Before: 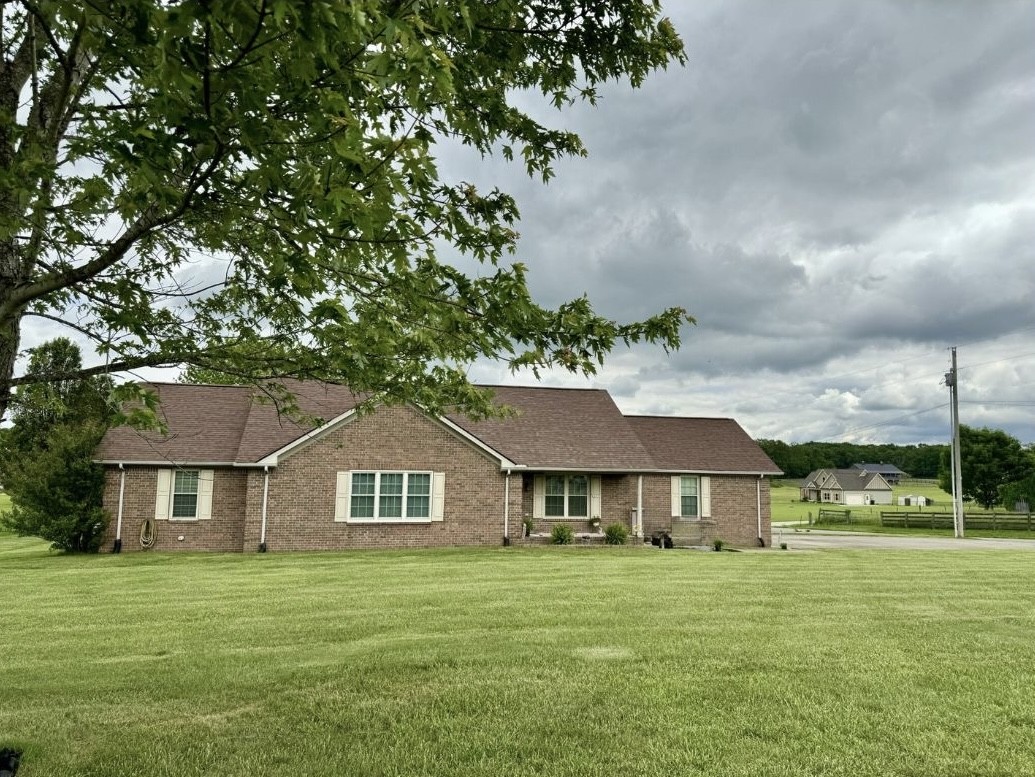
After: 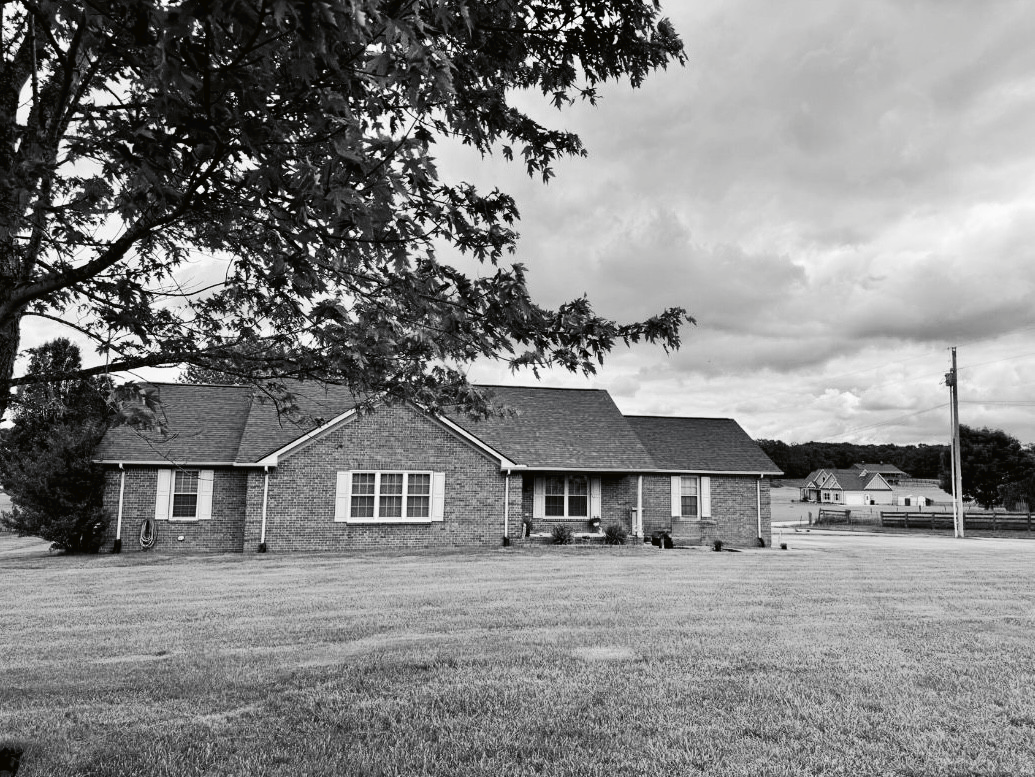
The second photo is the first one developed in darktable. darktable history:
tone curve: curves: ch0 [(0, 0) (0.003, 0.016) (0.011, 0.016) (0.025, 0.016) (0.044, 0.016) (0.069, 0.016) (0.1, 0.026) (0.136, 0.047) (0.177, 0.088) (0.224, 0.14) (0.277, 0.2) (0.335, 0.276) (0.399, 0.37) (0.468, 0.47) (0.543, 0.583) (0.623, 0.698) (0.709, 0.779) (0.801, 0.858) (0.898, 0.929) (1, 1)], preserve colors none
color look up table: target L [86.7, 85.98, 78.43, 66.24, 58.38, 58.64, 57.61, 39.07, 26.21, 17.37, 200.55, 84.56, 79.88, 75.88, 66.24, 66.62, 65.11, 55.02, 54.5, 50.96, 45.89, 39.07, 35.51, 17.06, 22.62, 10.27, 95.84, 87.05, 63.22, 69.98, 71.84, 57.35, 63.6, 64.36, 54.24, 45.09, 23.22, 27.98, 28.27, 22.62, 7.247, 9.263, 91.29, 78.07, 65.11, 64.74, 63.22, 36.15, 7.247], target a [-0.001, -0.001, 0, 0, 0.001 ×4, 0, 0.001, 0, -0.001, 0 ×5, 0.001 ×6, 0, 0.001, 0, -0.002, 0, 0.001, -0.001, 0, 0.001, 0, 0, 0.001 ×6, -0.936, 0, 0, -0.001, 0, 0, 0.001, 0, -0.936], target b [0.023, 0.002, 0.001, 0.002, -0.004, -0.005, -0.004, -0.005, -0.002, -0.004, 0, 0.002, 0.001, 0.001, 0.002, 0.002, 0.002, -0.005, -0.004, -0.005, -0.005, -0.005, -0.006, 0.002, -0.002, -0.003, 0.024, 0.001, -0.004, 0.002, 0.002, -0.005, 0.002, 0.002, -0.005, -0.005, -0.004, -0.002, -0.005, -0.002, 11.55, -0.001, 0, 0.022, 0.002, 0.002, -0.004, -0.001, 11.55], num patches 49
